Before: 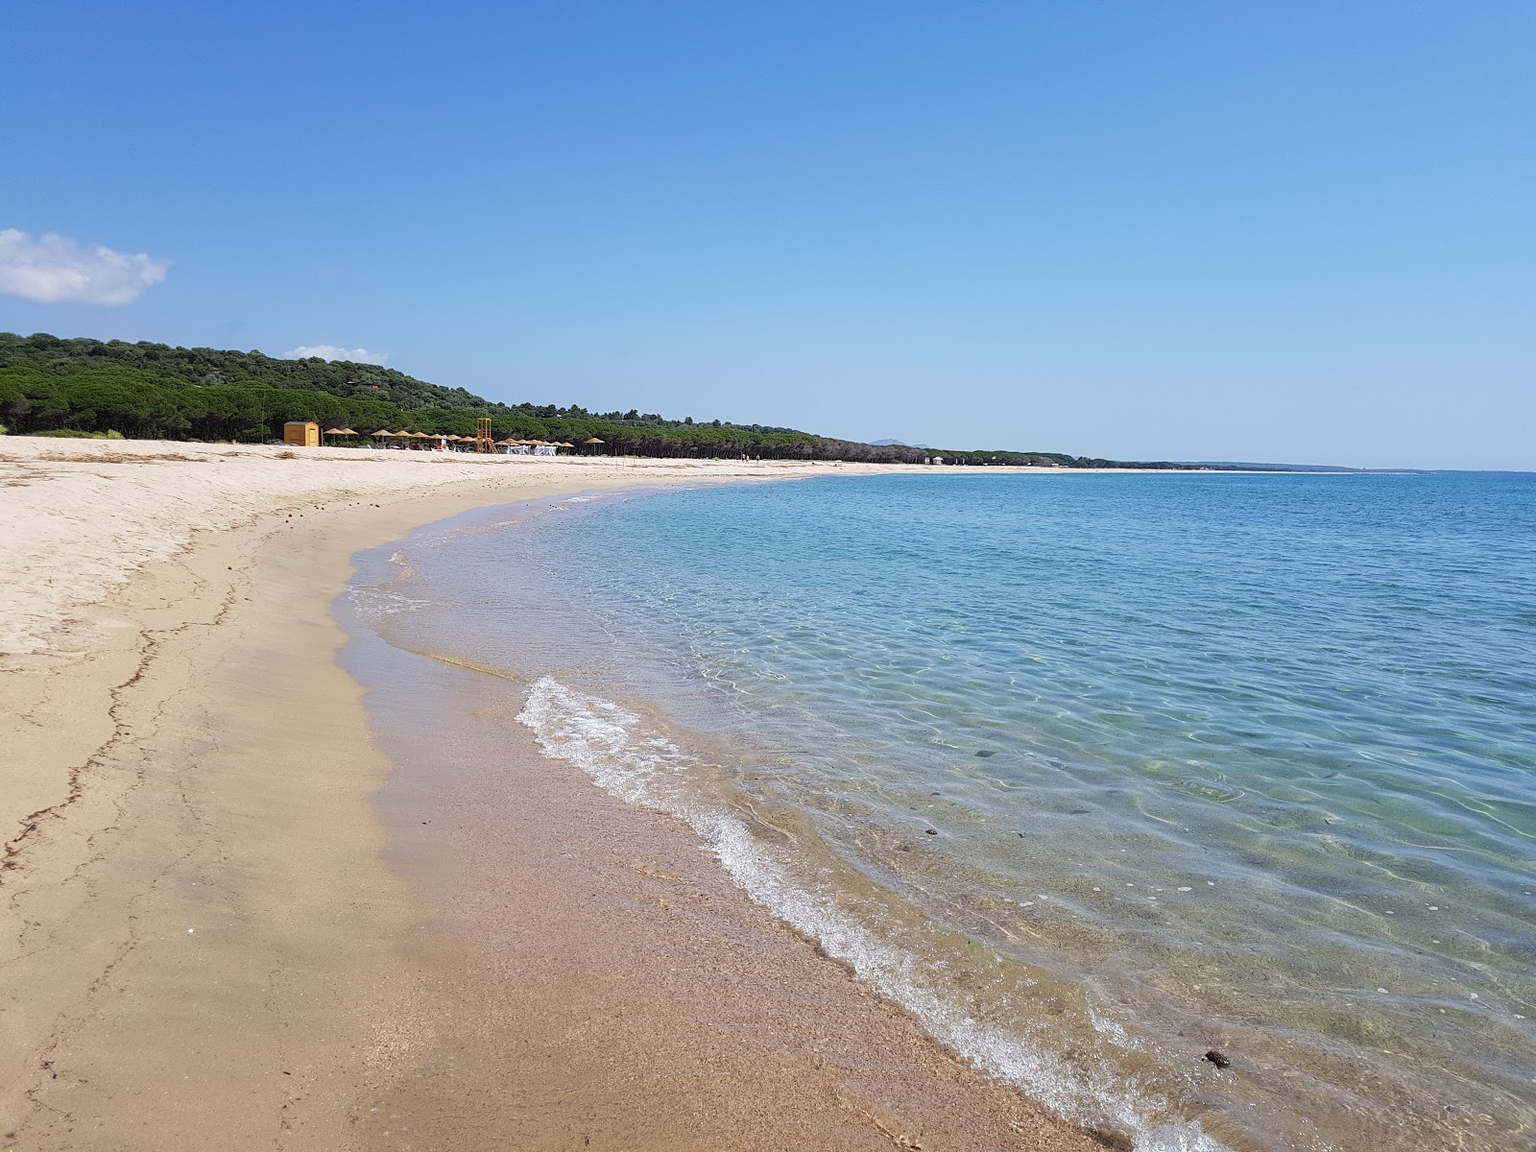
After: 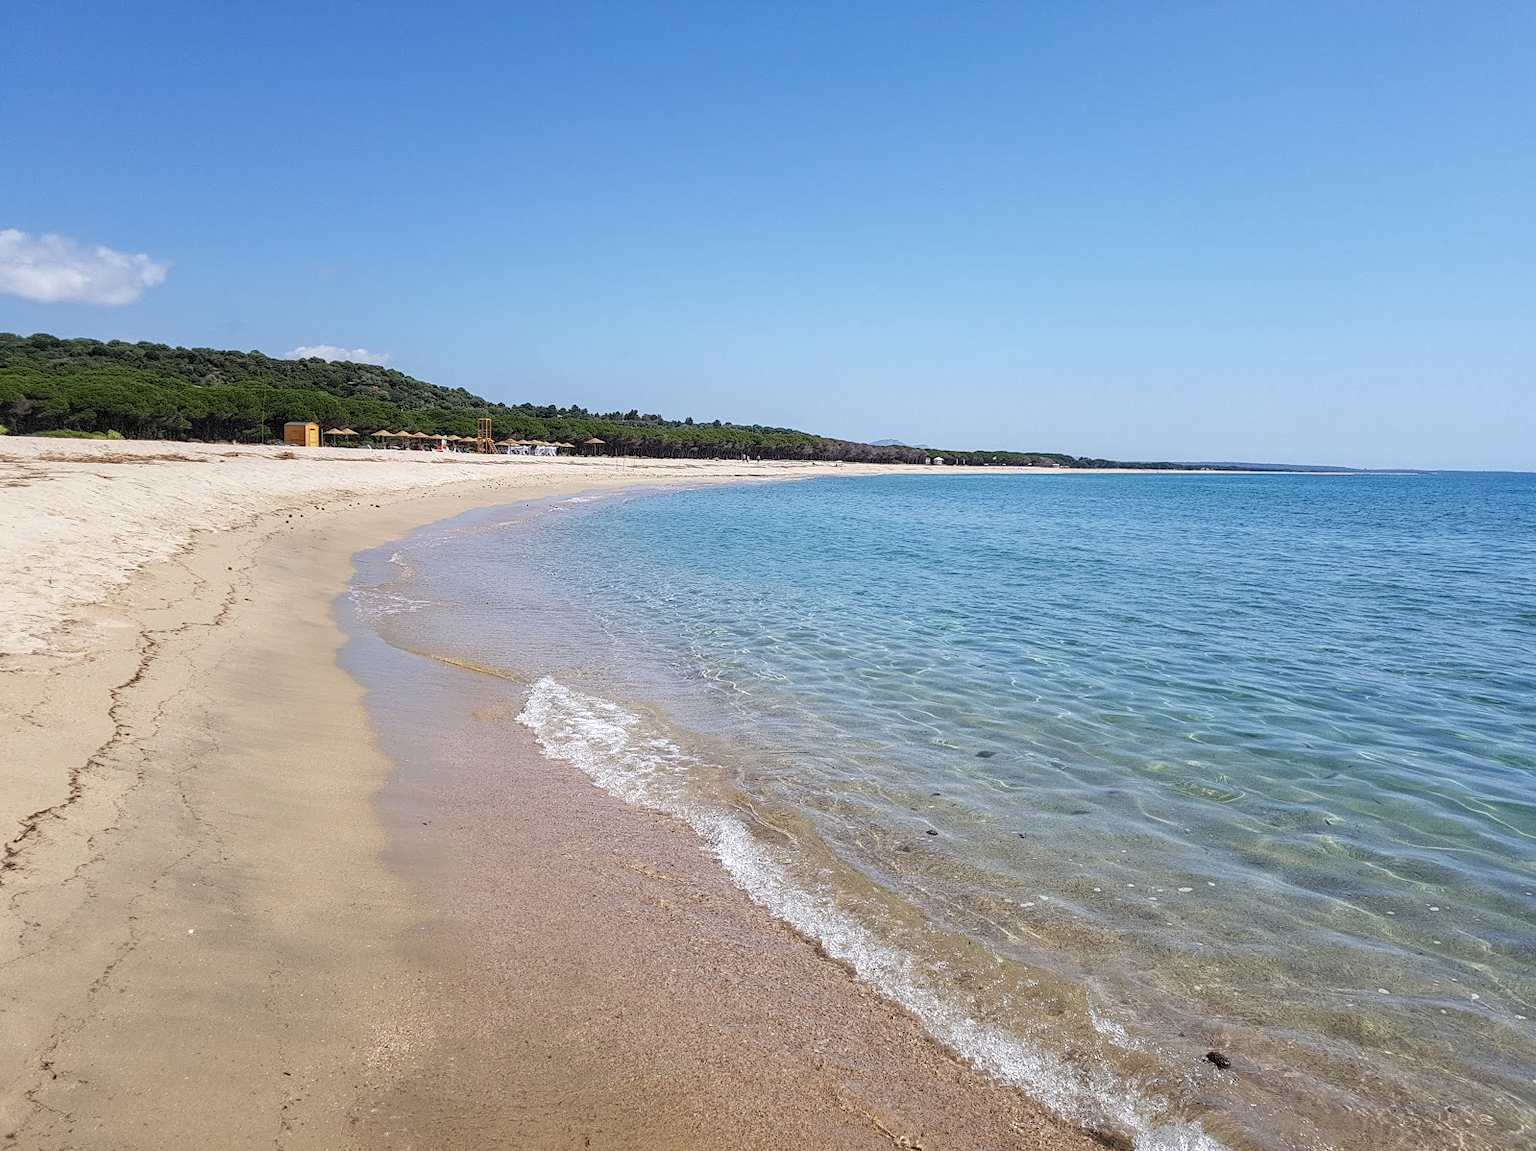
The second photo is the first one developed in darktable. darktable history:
crop: left 0.048%
local contrast: detail 130%
